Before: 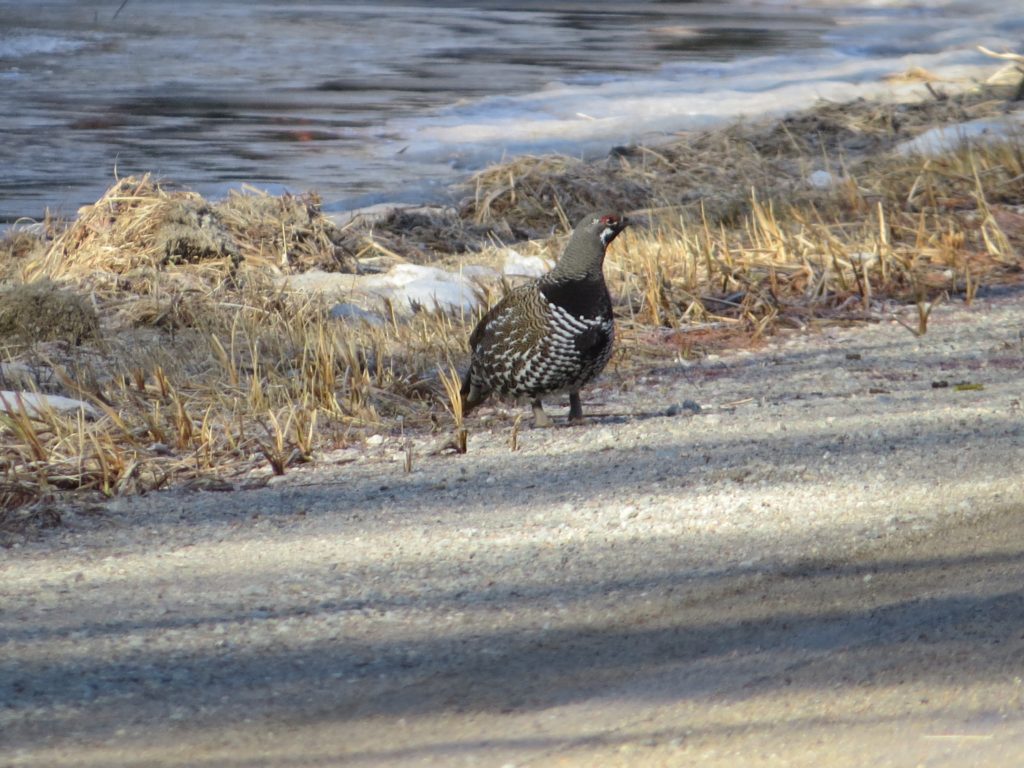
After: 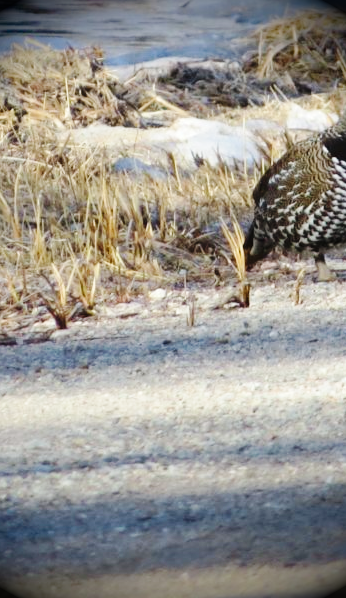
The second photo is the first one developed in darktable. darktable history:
color correction: highlights a* -0.166, highlights b* -0.123
base curve: curves: ch0 [(0, 0) (0.036, 0.025) (0.121, 0.166) (0.206, 0.329) (0.605, 0.79) (1, 1)], preserve colors none
crop and rotate: left 21.288%, top 19.105%, right 44.902%, bottom 2.98%
vignetting: fall-off radius 32.19%, brightness -0.992, saturation 0.496, center (-0.012, 0)
